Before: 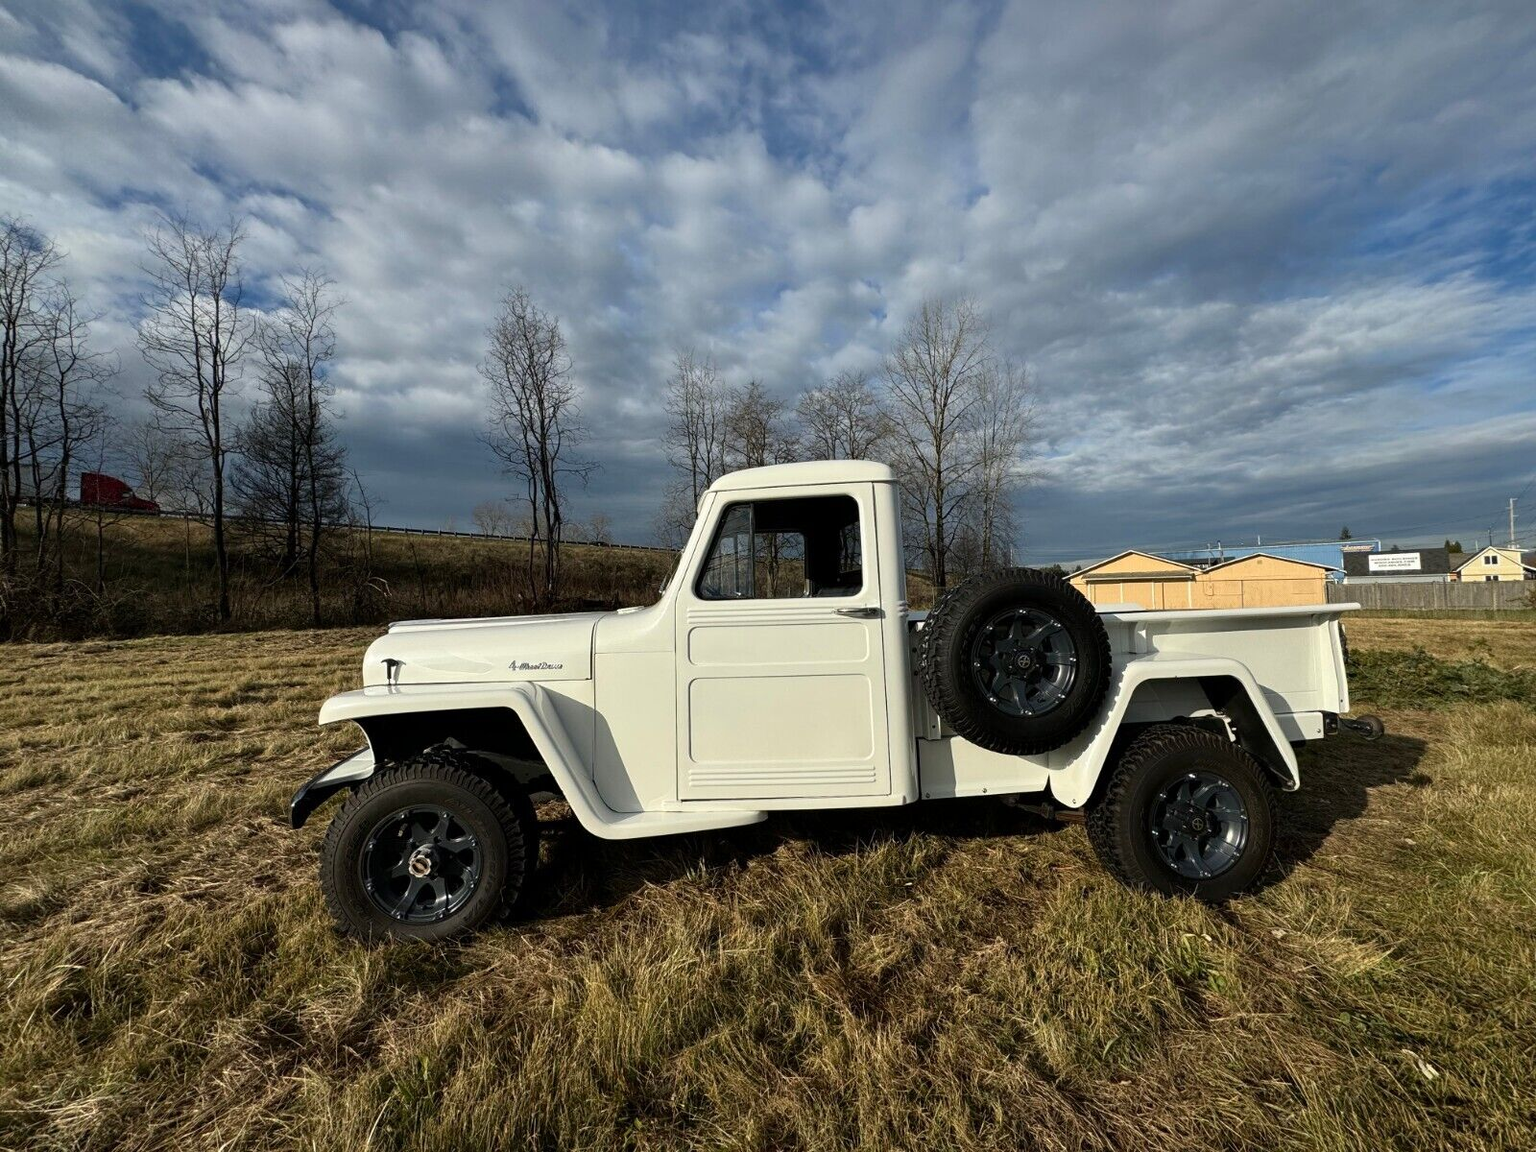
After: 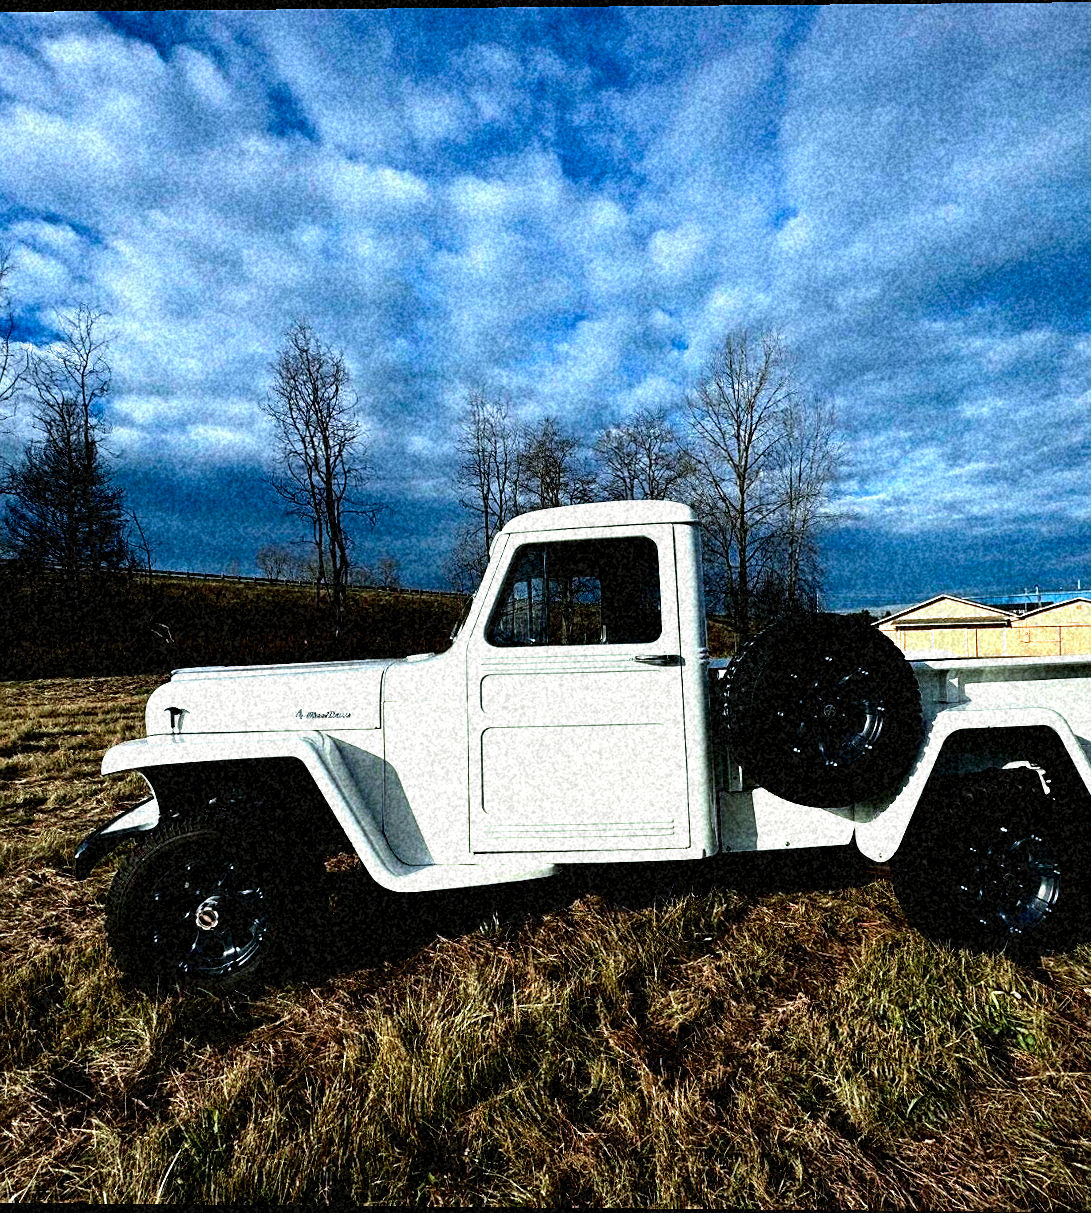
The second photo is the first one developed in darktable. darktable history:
exposure: compensate highlight preservation false
sharpen: radius 1.559, amount 0.373, threshold 1.271
filmic rgb: black relative exposure -8.2 EV, white relative exposure 2.2 EV, threshold 3 EV, hardness 7.11, latitude 85.74%, contrast 1.696, highlights saturation mix -4%, shadows ↔ highlights balance -2.69%, preserve chrominance no, color science v5 (2021), contrast in shadows safe, contrast in highlights safe, enable highlight reconstruction true
tone curve: curves: ch0 [(0, 0) (0.059, 0.027) (0.162, 0.125) (0.304, 0.279) (0.547, 0.532) (0.828, 0.815) (1, 0.983)]; ch1 [(0, 0) (0.23, 0.166) (0.34, 0.298) (0.371, 0.334) (0.435, 0.413) (0.477, 0.469) (0.499, 0.498) (0.529, 0.544) (0.559, 0.587) (0.743, 0.798) (1, 1)]; ch2 [(0, 0) (0.431, 0.414) (0.498, 0.503) (0.524, 0.531) (0.568, 0.567) (0.6, 0.597) (0.643, 0.631) (0.74, 0.721) (1, 1)], color space Lab, independent channels, preserve colors none
crop and rotate: left 15.055%, right 18.278%
grain: coarseness 46.9 ISO, strength 50.21%, mid-tones bias 0%
rotate and perspective: lens shift (vertical) 0.048, lens shift (horizontal) -0.024, automatic cropping off
color calibration: x 0.37, y 0.382, temperature 4313.32 K
